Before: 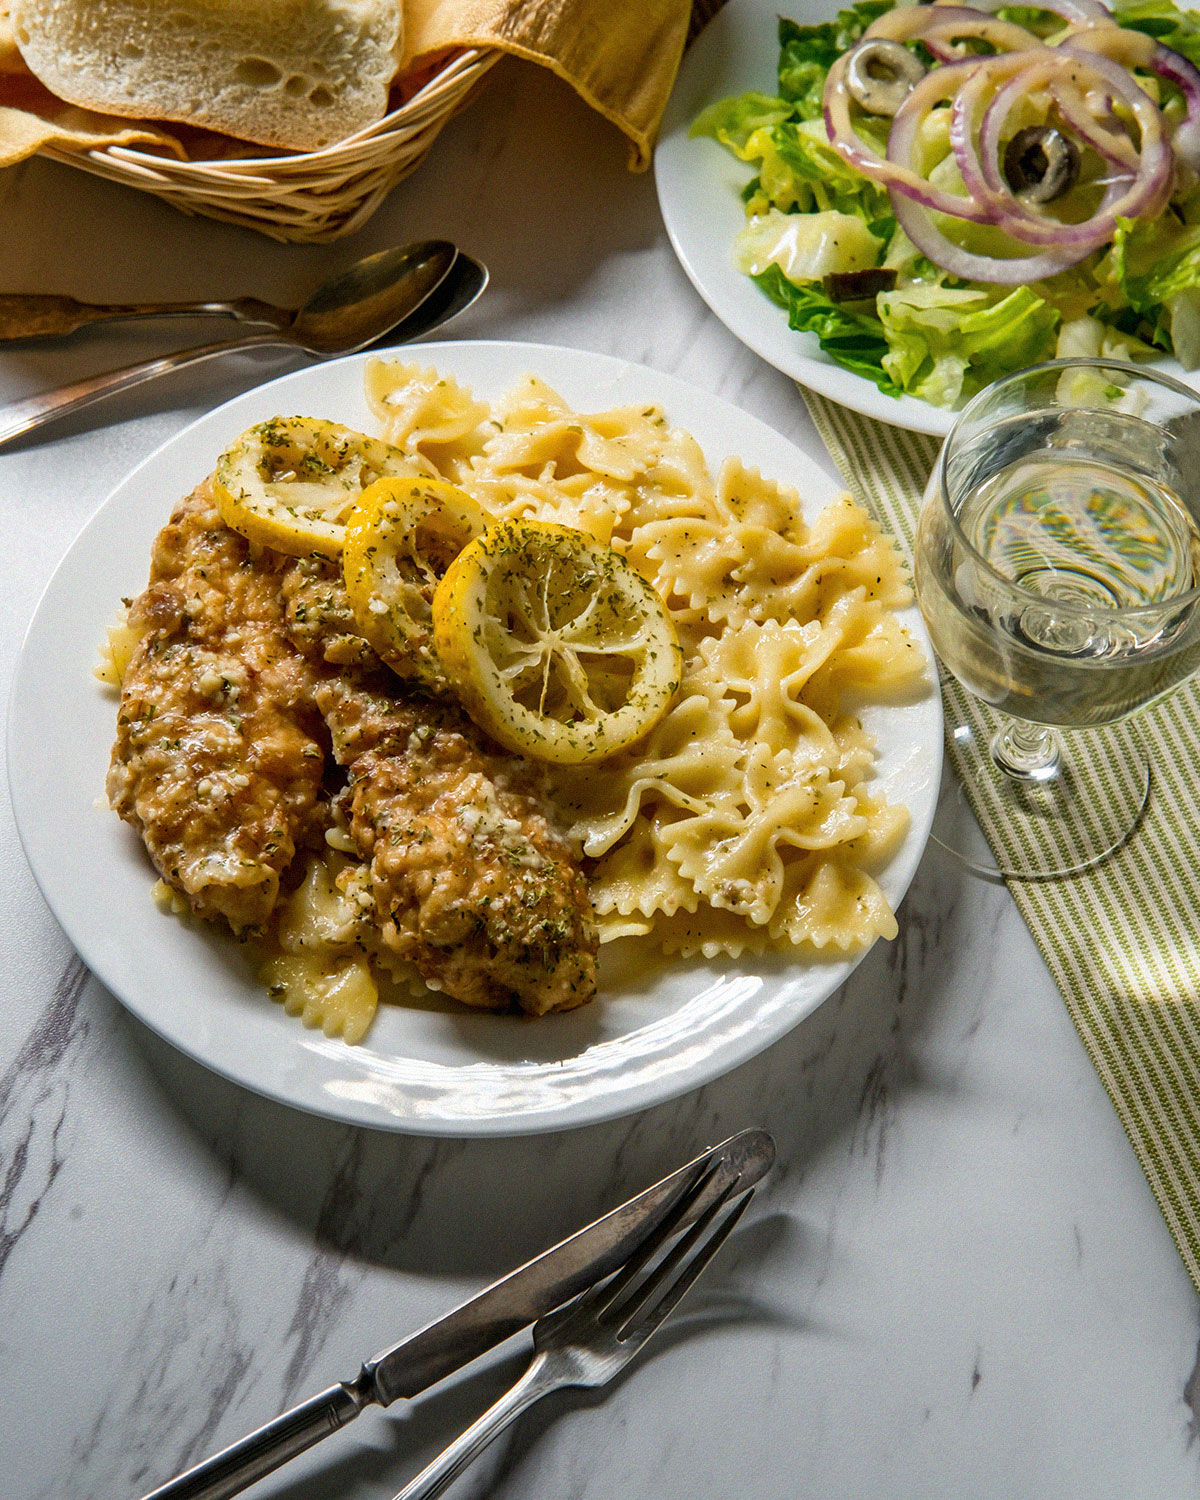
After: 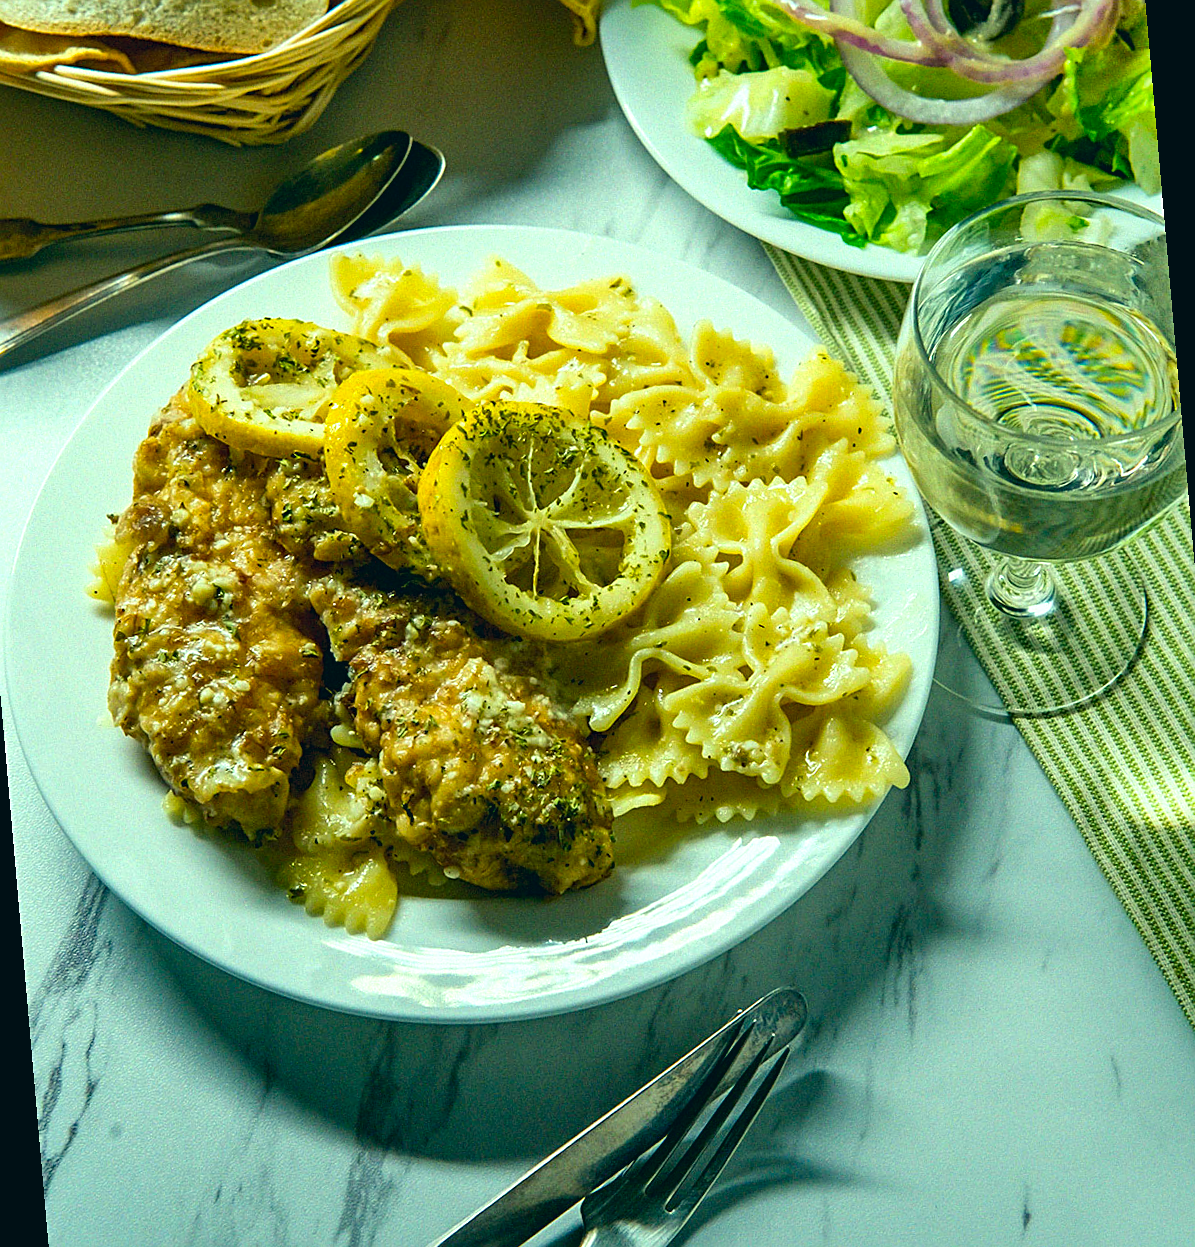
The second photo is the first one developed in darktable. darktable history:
contrast brightness saturation: brightness -0.02, saturation 0.35
rotate and perspective: rotation -5°, crop left 0.05, crop right 0.952, crop top 0.11, crop bottom 0.89
color correction: highlights a* -20.08, highlights b* 9.8, shadows a* -20.4, shadows b* -10.76
sharpen: on, module defaults
shadows and highlights: radius 110.86, shadows 51.09, white point adjustment 9.16, highlights -4.17, highlights color adjustment 32.2%, soften with gaussian
